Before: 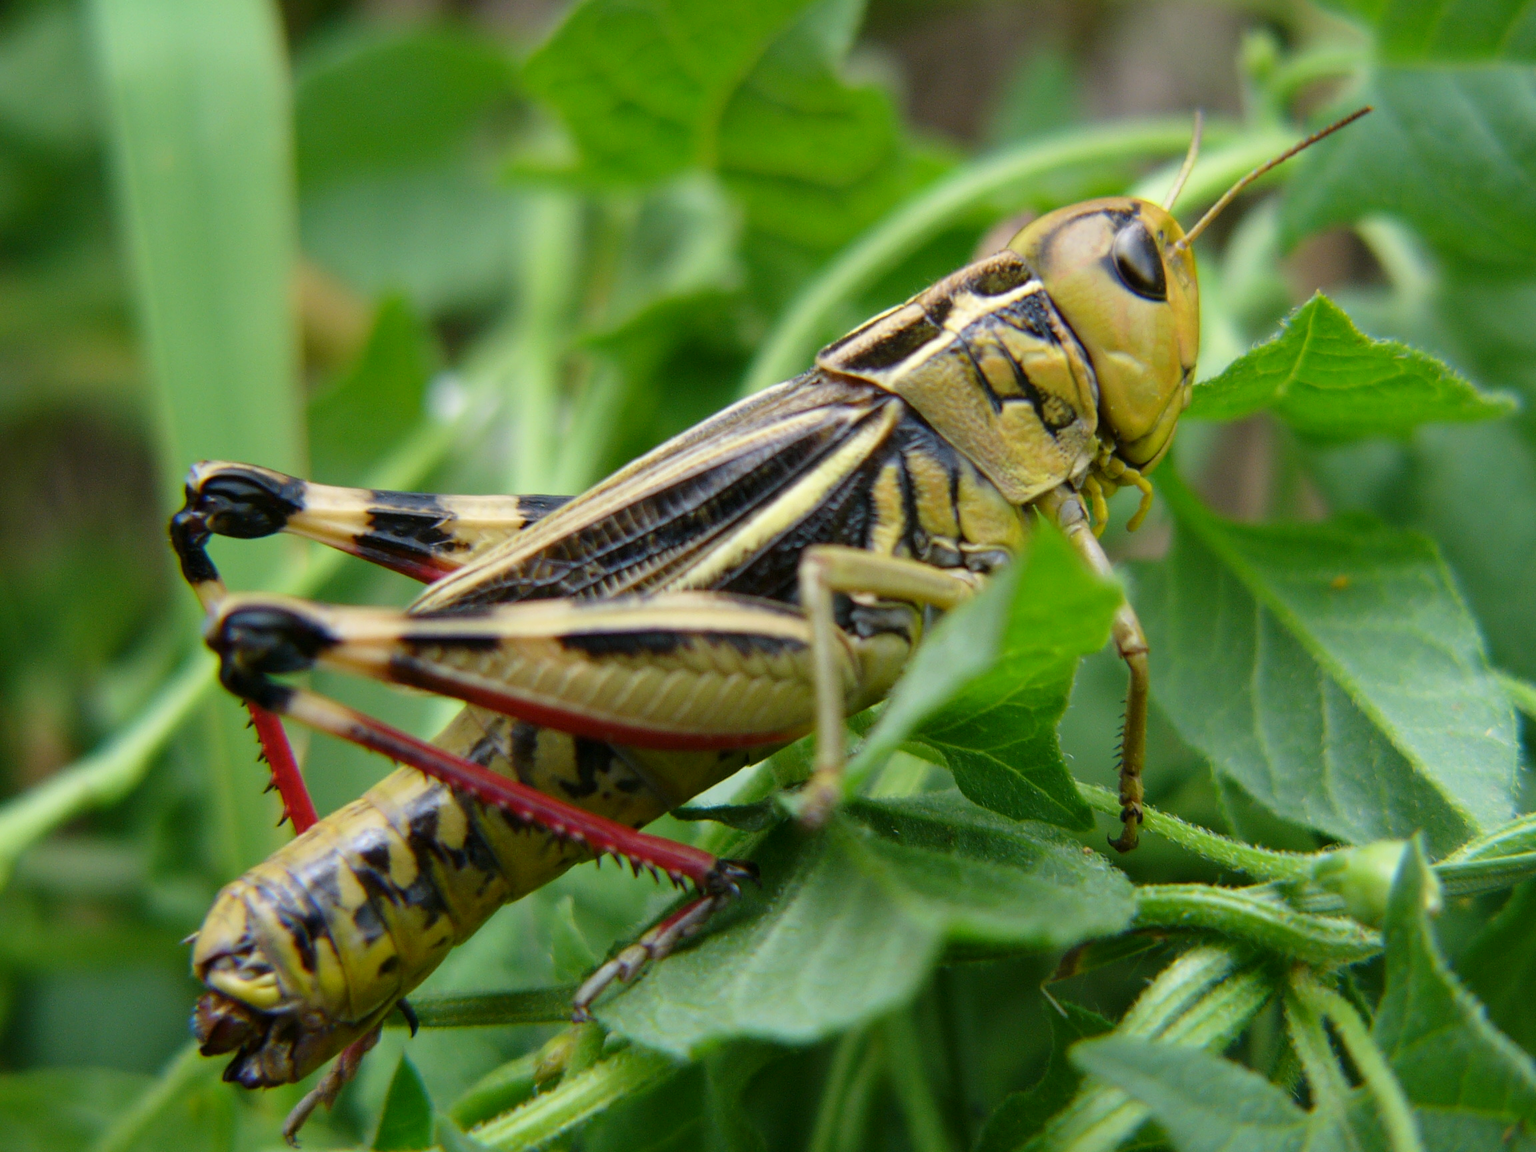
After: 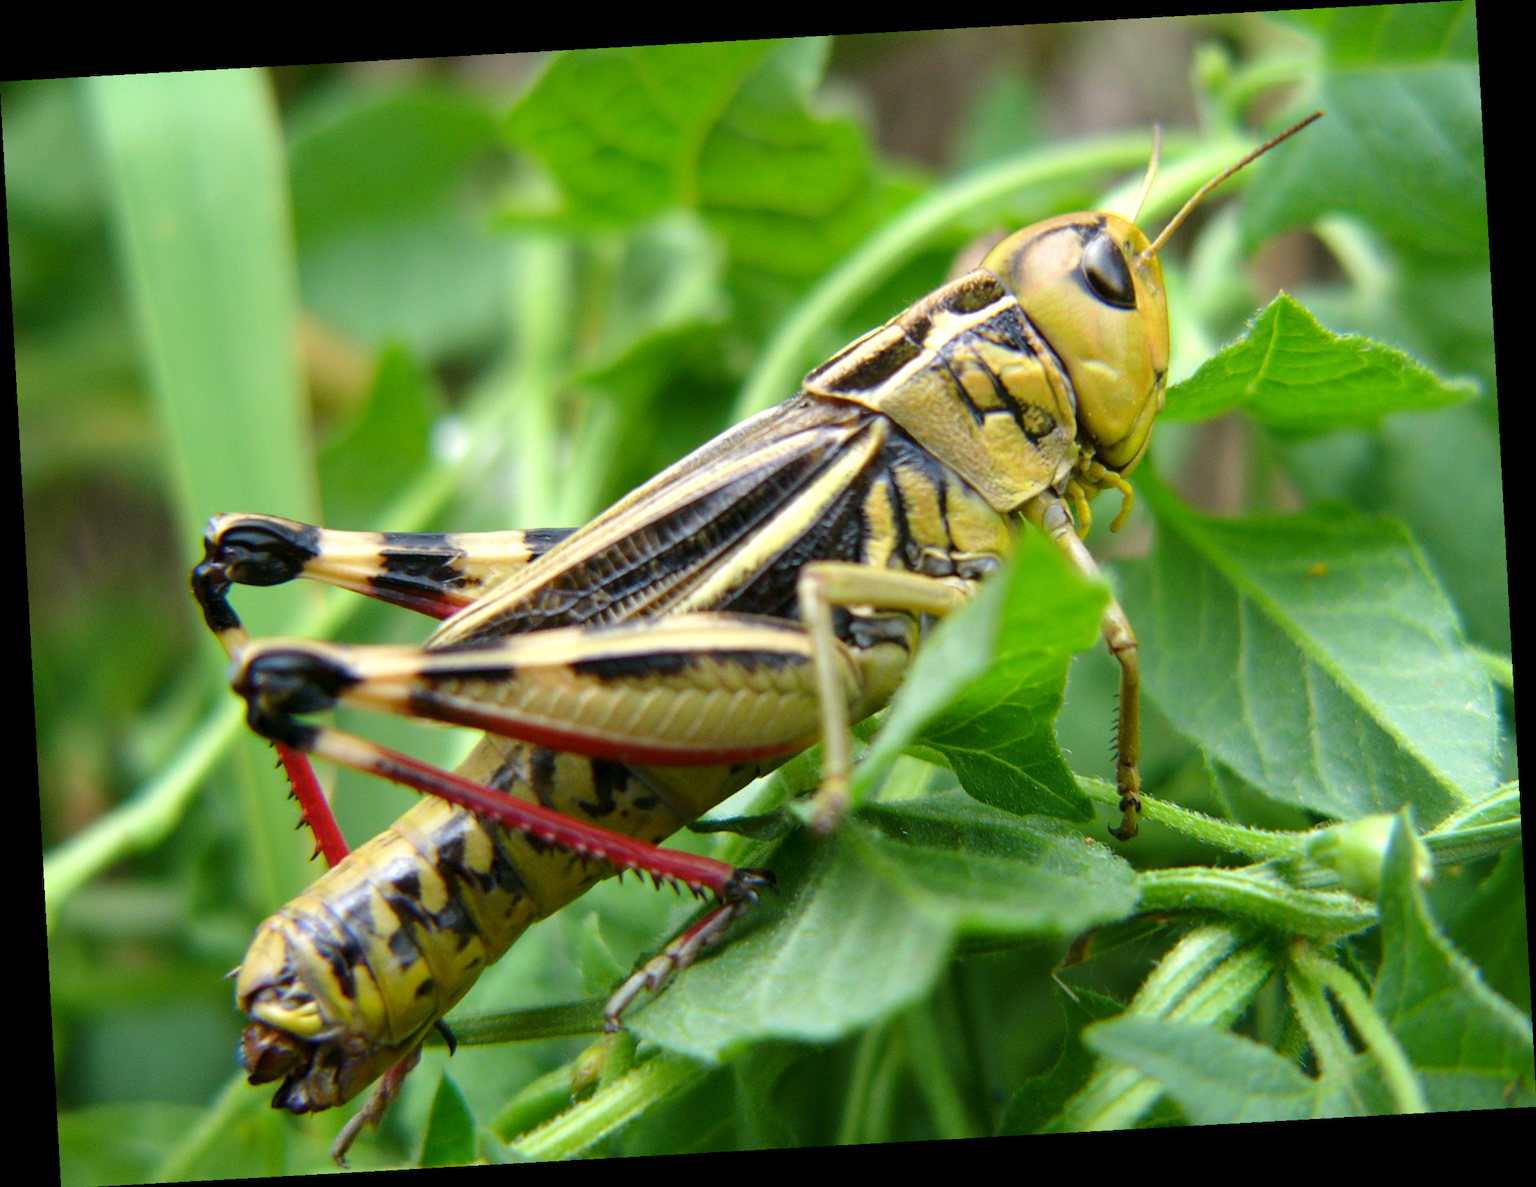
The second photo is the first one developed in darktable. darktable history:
rotate and perspective: rotation -3.18°, automatic cropping off
exposure: black level correction 0.001, exposure 0.5 EV, compensate exposure bias true, compensate highlight preservation false
